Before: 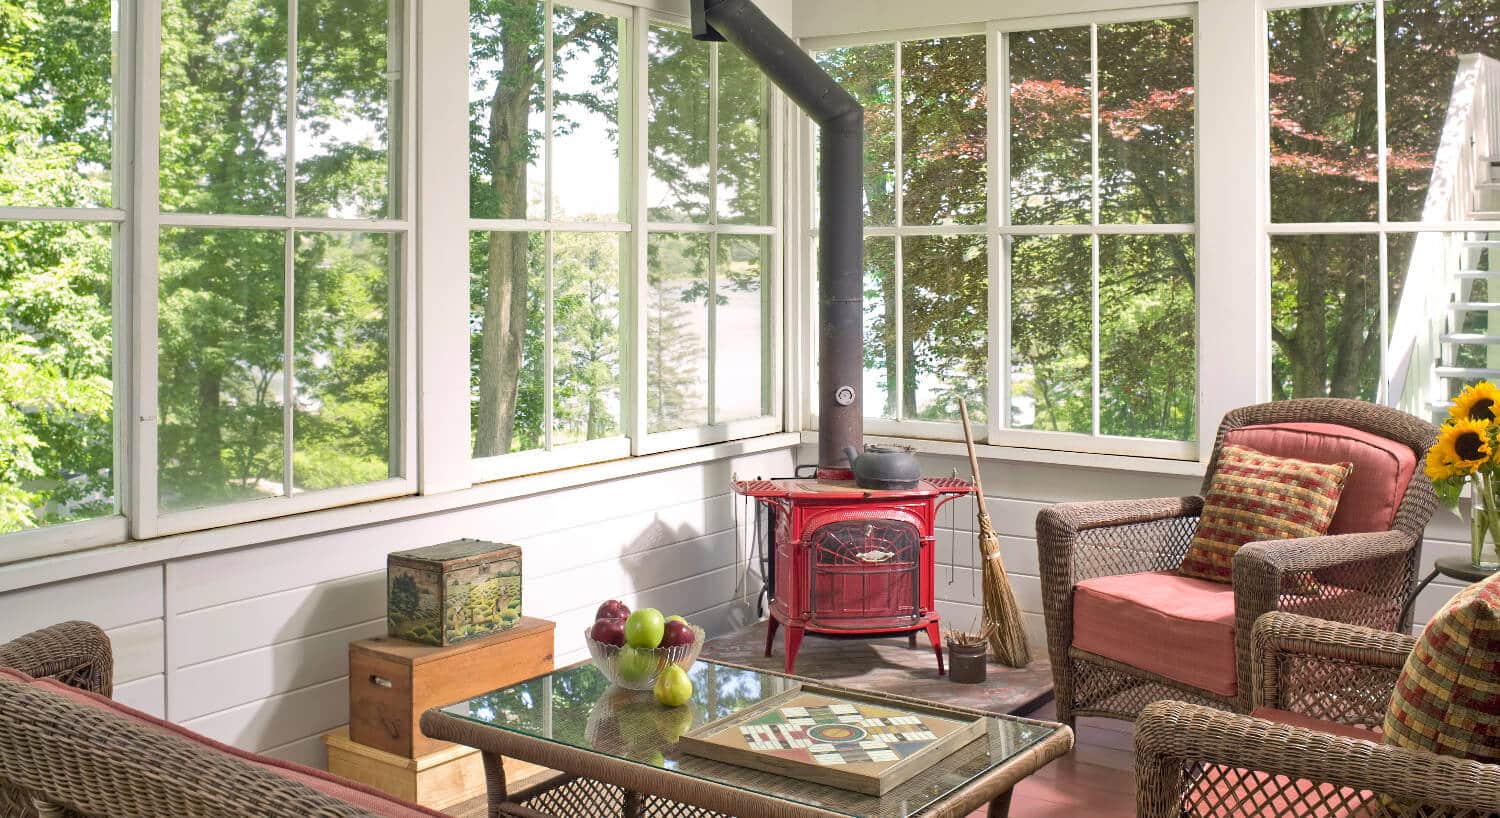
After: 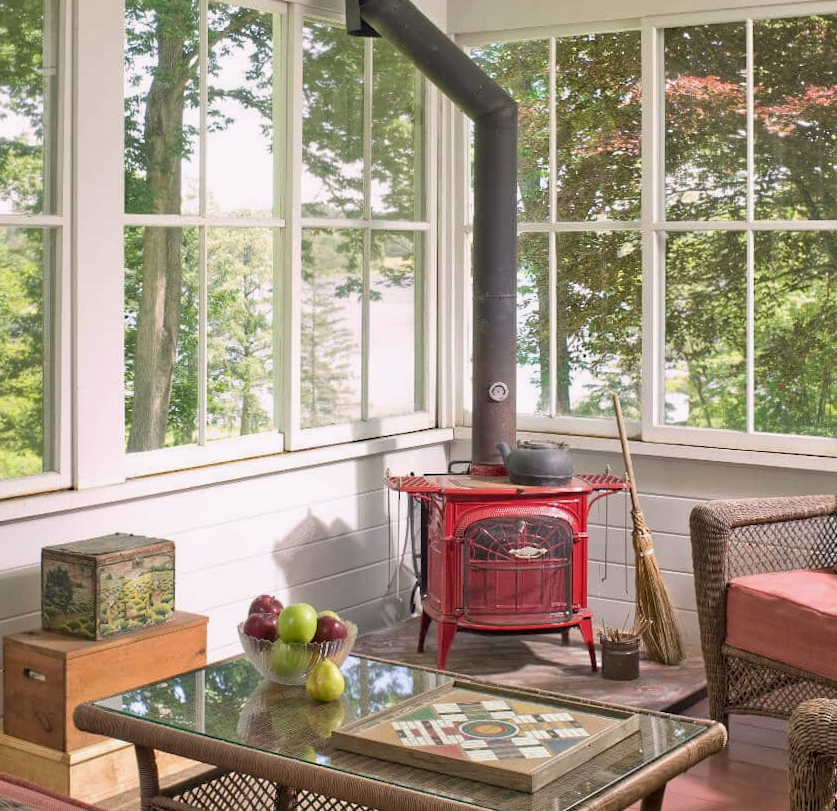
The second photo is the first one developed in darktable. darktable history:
color correction: highlights a* 3.12, highlights b* -1.55, shadows a* -0.101, shadows b* 2.52, saturation 0.98
exposure: black level correction 0.001, exposure -0.125 EV, compensate exposure bias true, compensate highlight preservation false
crop and rotate: left 22.516%, right 21.234%
rotate and perspective: rotation 0.192°, lens shift (horizontal) -0.015, crop left 0.005, crop right 0.996, crop top 0.006, crop bottom 0.99
